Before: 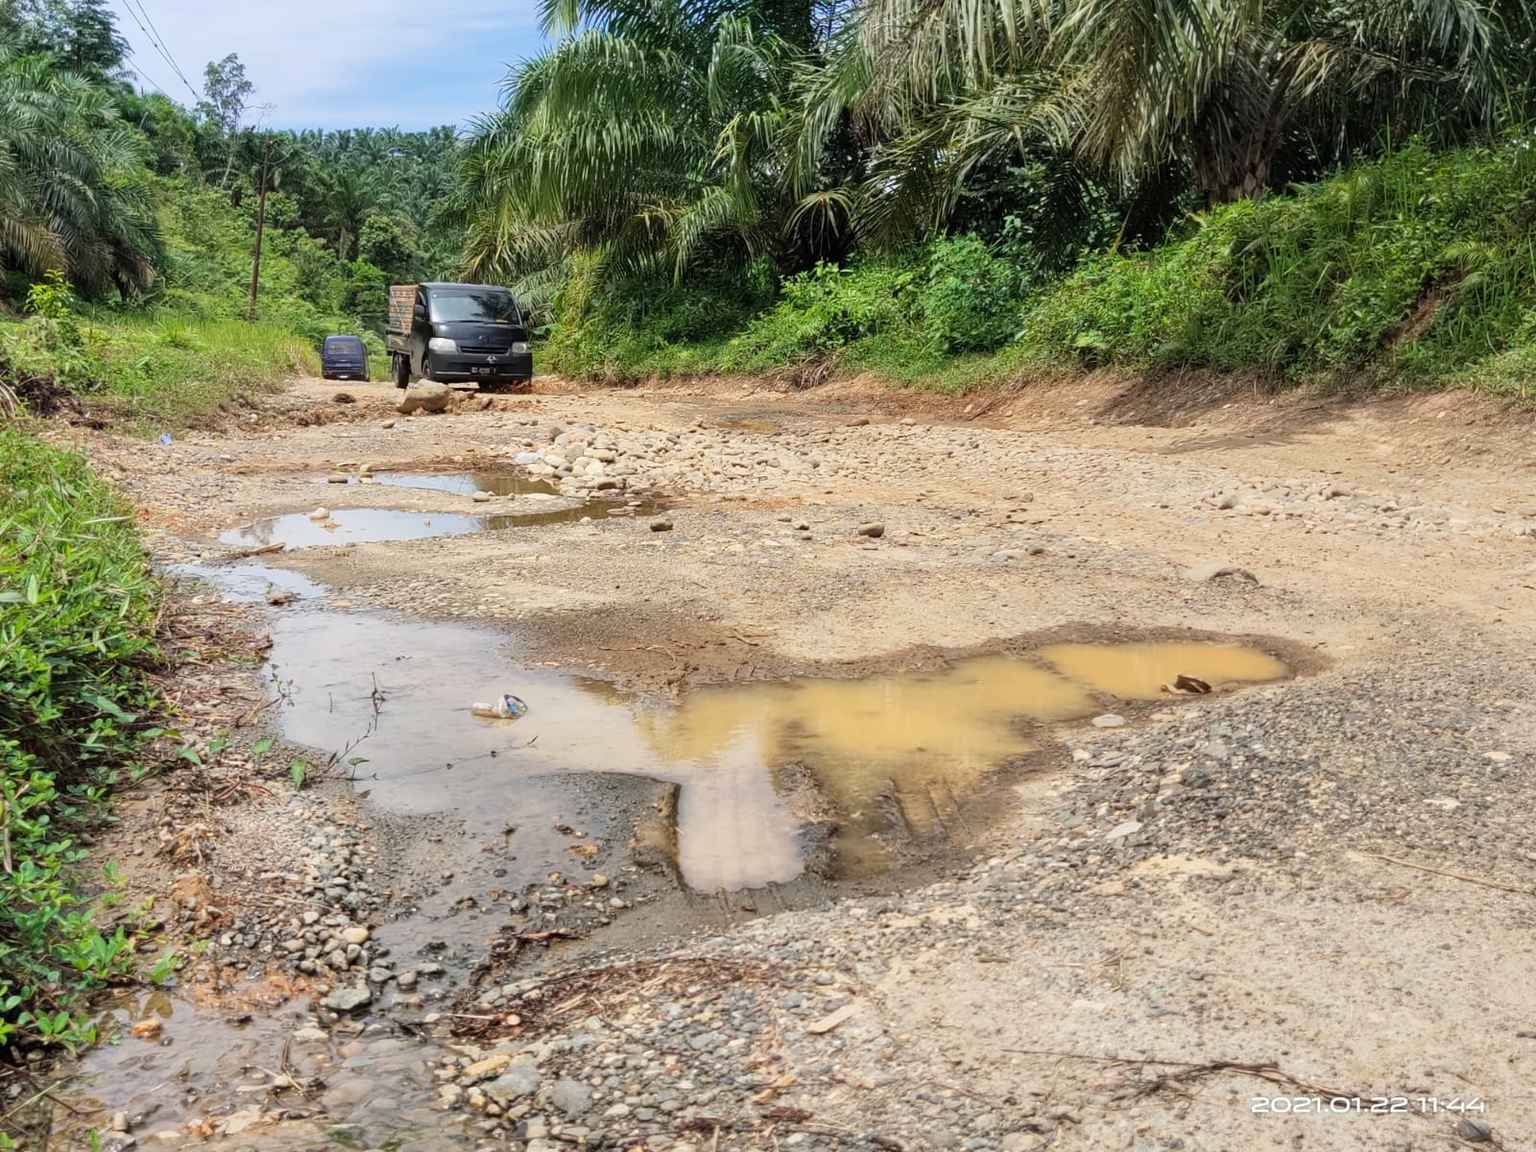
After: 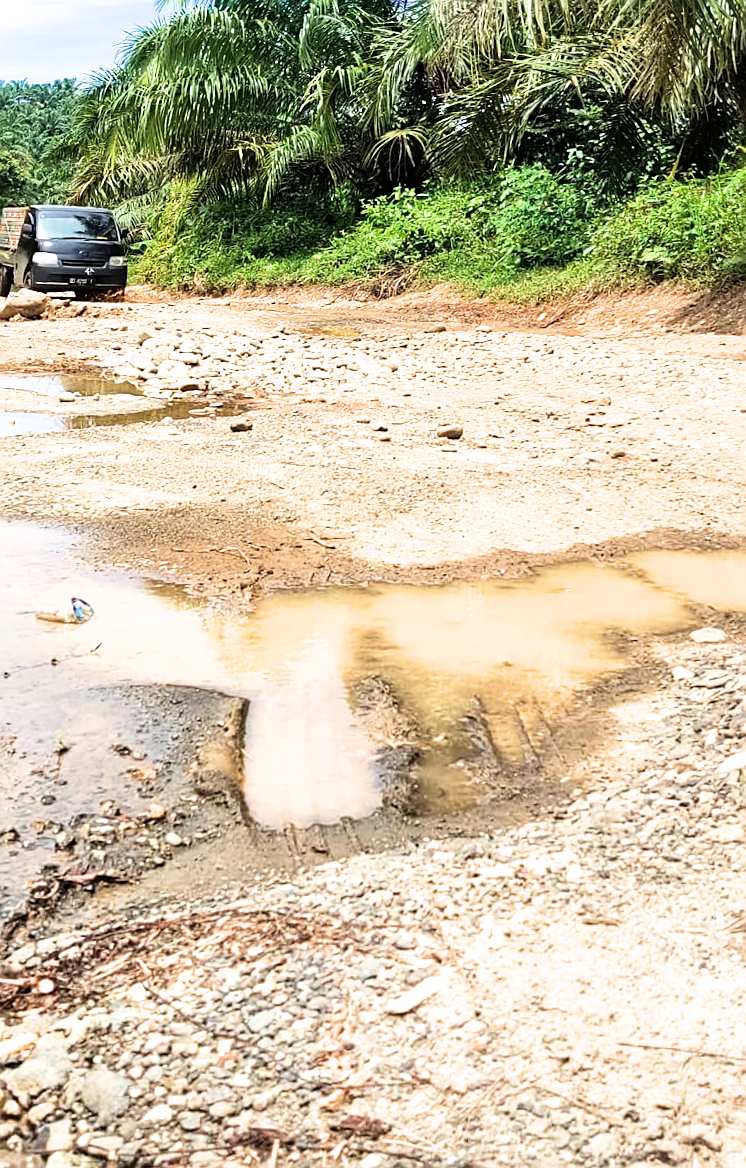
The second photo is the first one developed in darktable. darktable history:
tone equalizer: -8 EV -0.417 EV, -7 EV -0.389 EV, -6 EV -0.333 EV, -5 EV -0.222 EV, -3 EV 0.222 EV, -2 EV 0.333 EV, -1 EV 0.389 EV, +0 EV 0.417 EV, edges refinement/feathering 500, mask exposure compensation -1.57 EV, preserve details no
filmic rgb: black relative exposure -9.5 EV, white relative exposure 3.02 EV, hardness 6.12
velvia: on, module defaults
exposure: black level correction 0, exposure 0.7 EV, compensate exposure bias true, compensate highlight preservation false
rotate and perspective: rotation 0.72°, lens shift (vertical) -0.352, lens shift (horizontal) -0.051, crop left 0.152, crop right 0.859, crop top 0.019, crop bottom 0.964
crop: left 21.496%, right 22.254%
sharpen: on, module defaults
